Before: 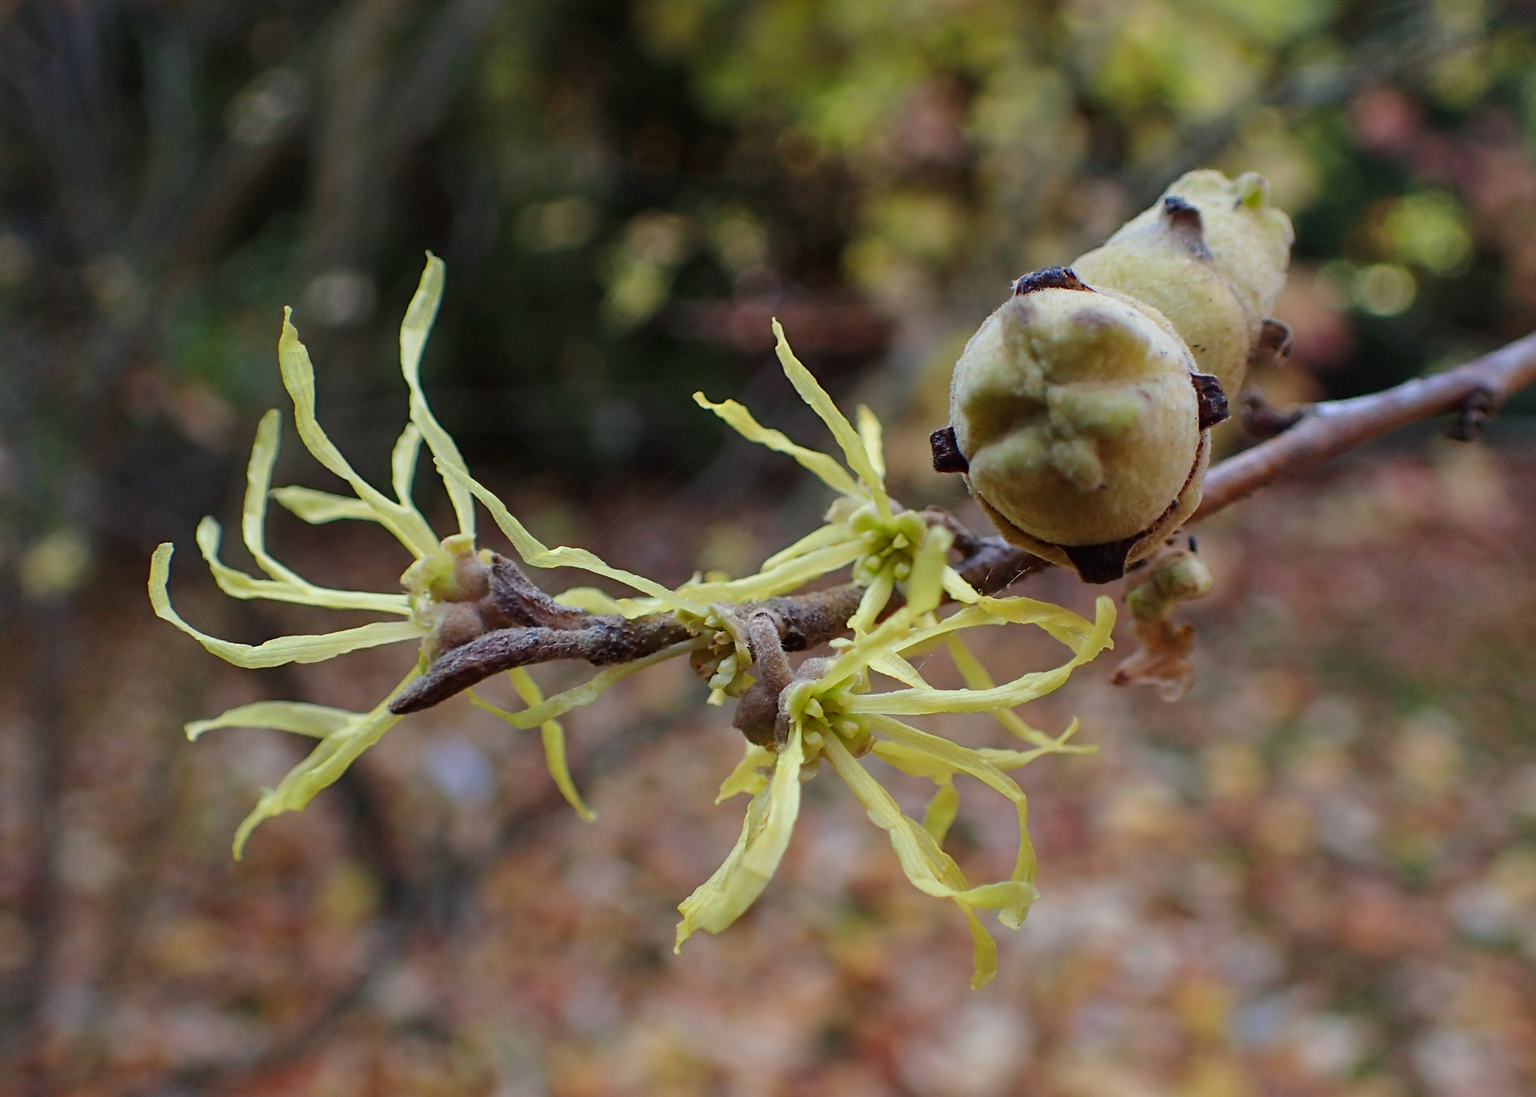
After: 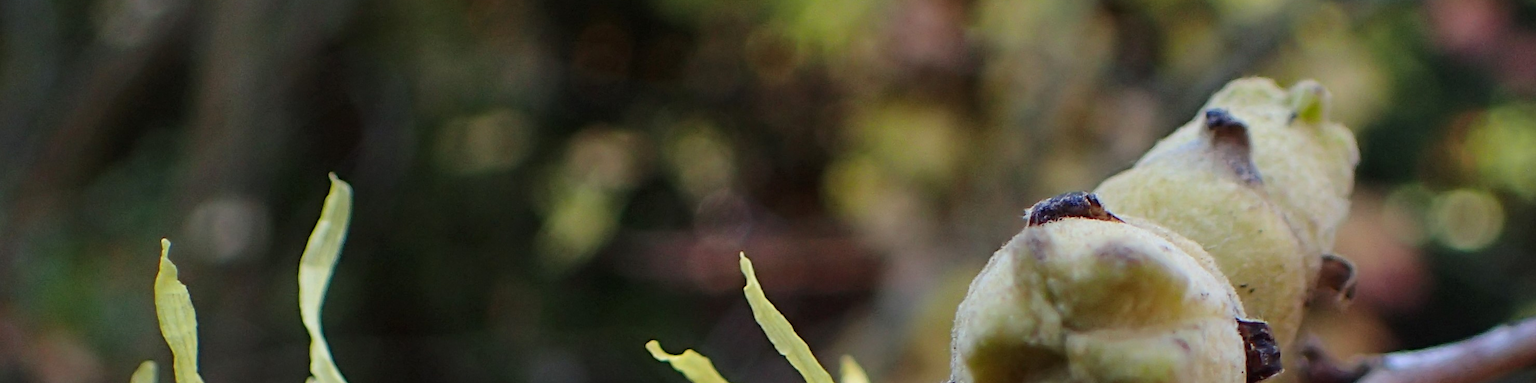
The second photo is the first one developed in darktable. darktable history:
crop and rotate: left 9.686%, top 9.599%, right 6.008%, bottom 60.896%
